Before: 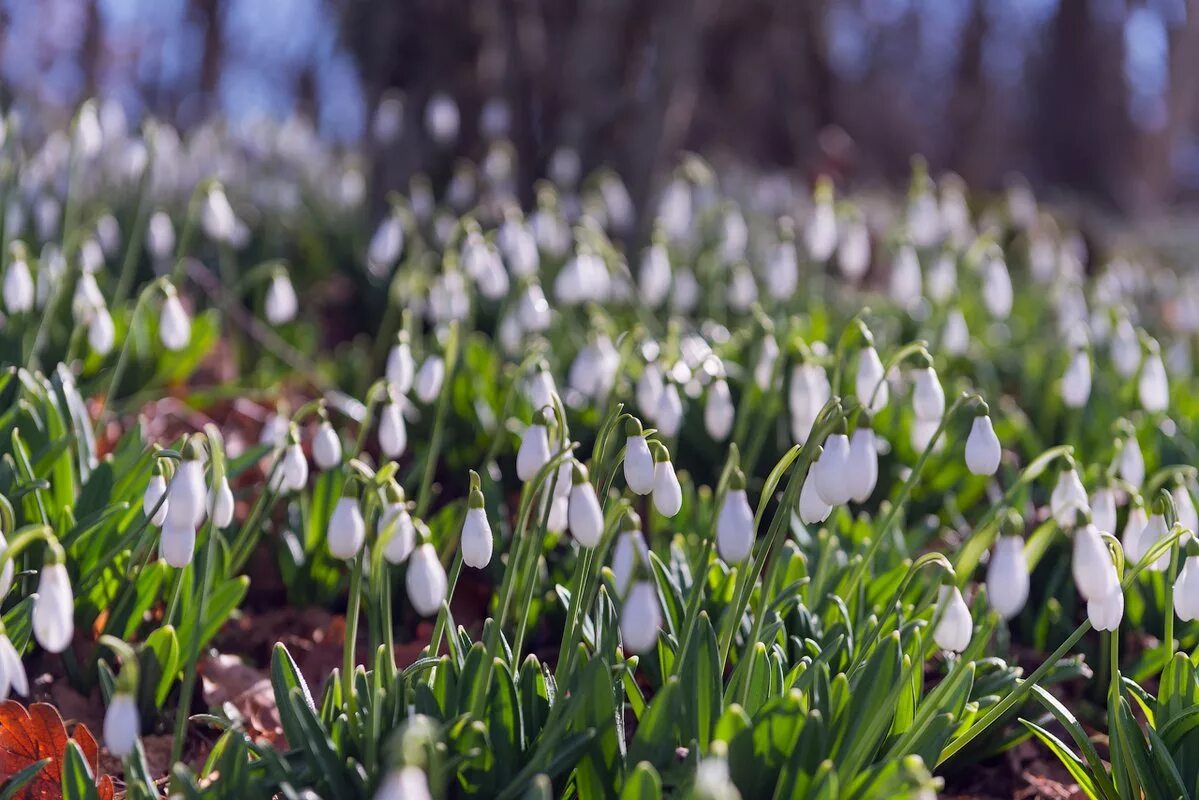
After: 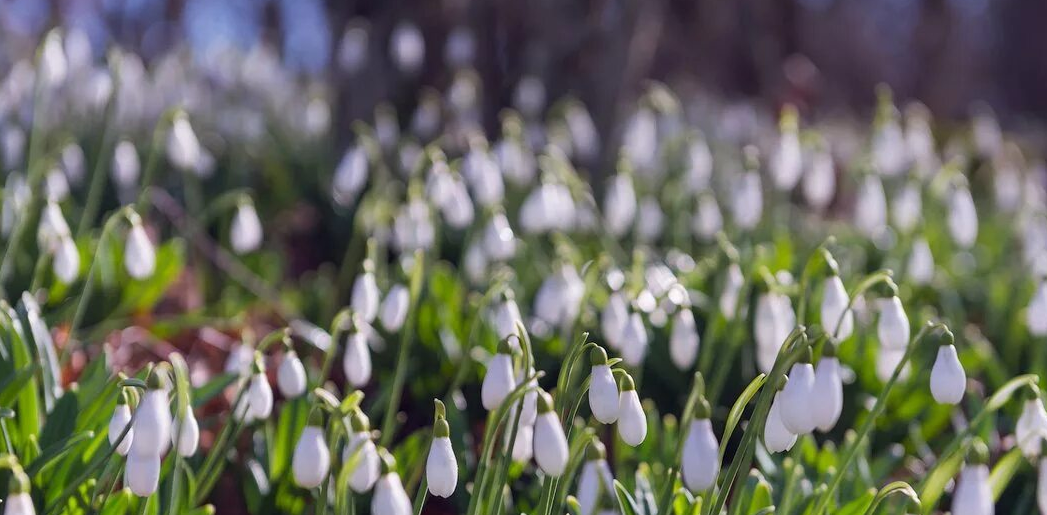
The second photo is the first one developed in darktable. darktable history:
crop: left 2.976%, top 8.985%, right 9.658%, bottom 26.552%
